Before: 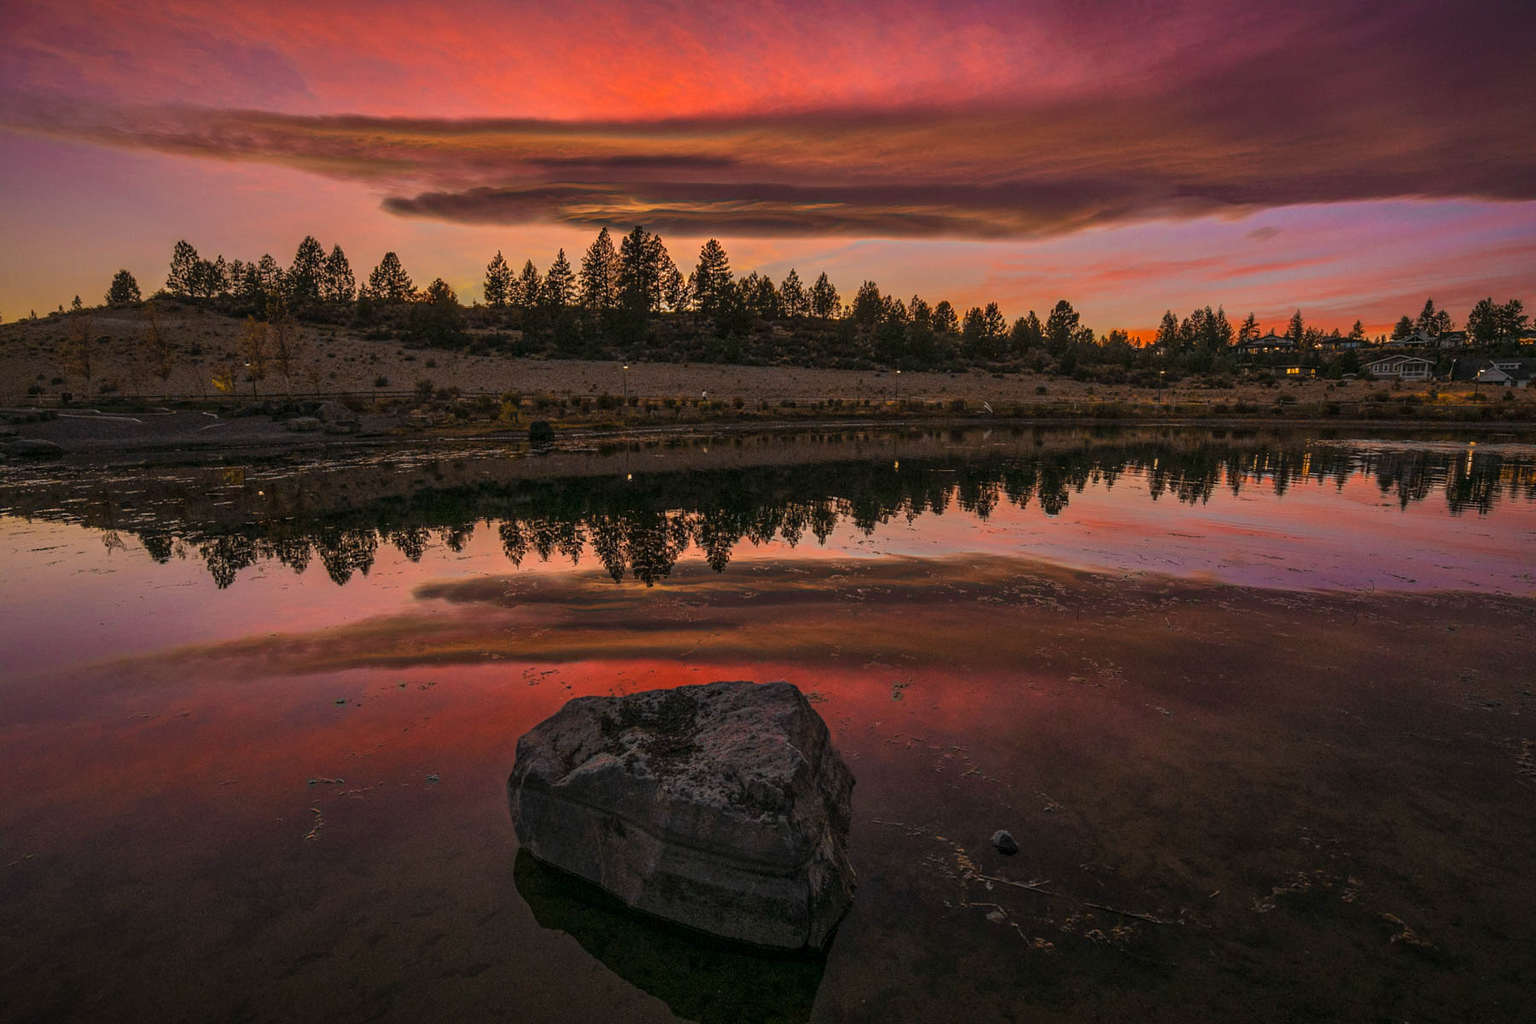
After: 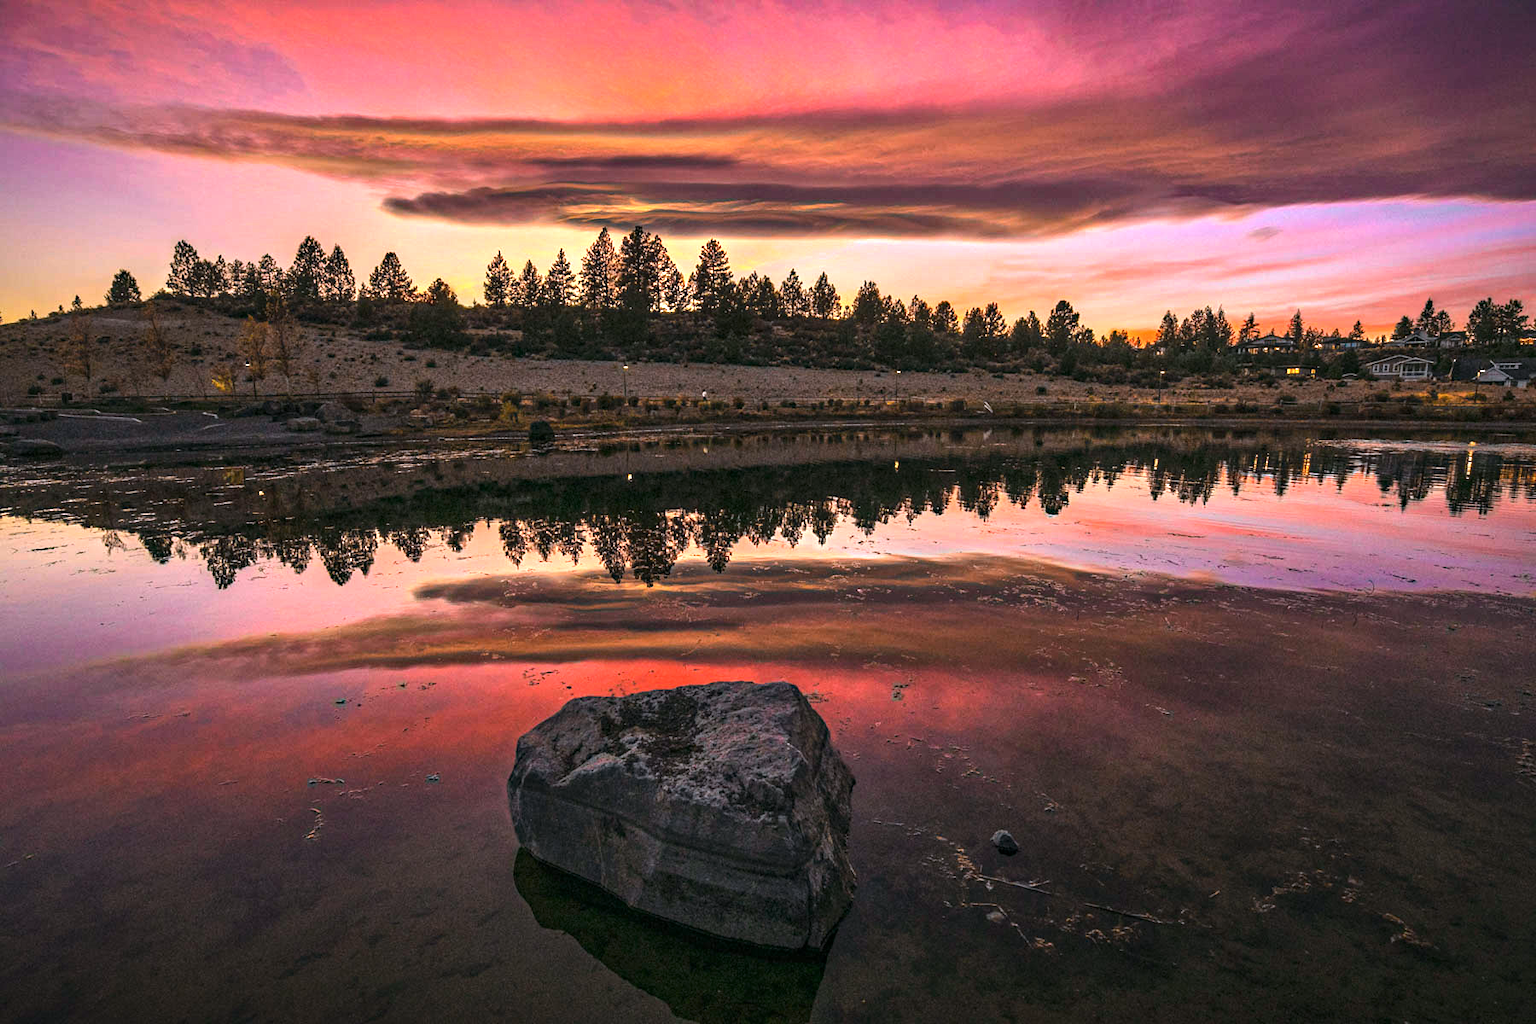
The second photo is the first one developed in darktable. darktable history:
exposure: black level correction 0, exposure 1.1 EV, compensate highlight preservation false
color calibration: illuminant as shot in camera, x 0.358, y 0.373, temperature 4628.91 K
tone equalizer: -8 EV -0.417 EV, -7 EV -0.389 EV, -6 EV -0.333 EV, -5 EV -0.222 EV, -3 EV 0.222 EV, -2 EV 0.333 EV, -1 EV 0.389 EV, +0 EV 0.417 EV, edges refinement/feathering 500, mask exposure compensation -1.57 EV, preserve details no
haze removal: compatibility mode true, adaptive false
